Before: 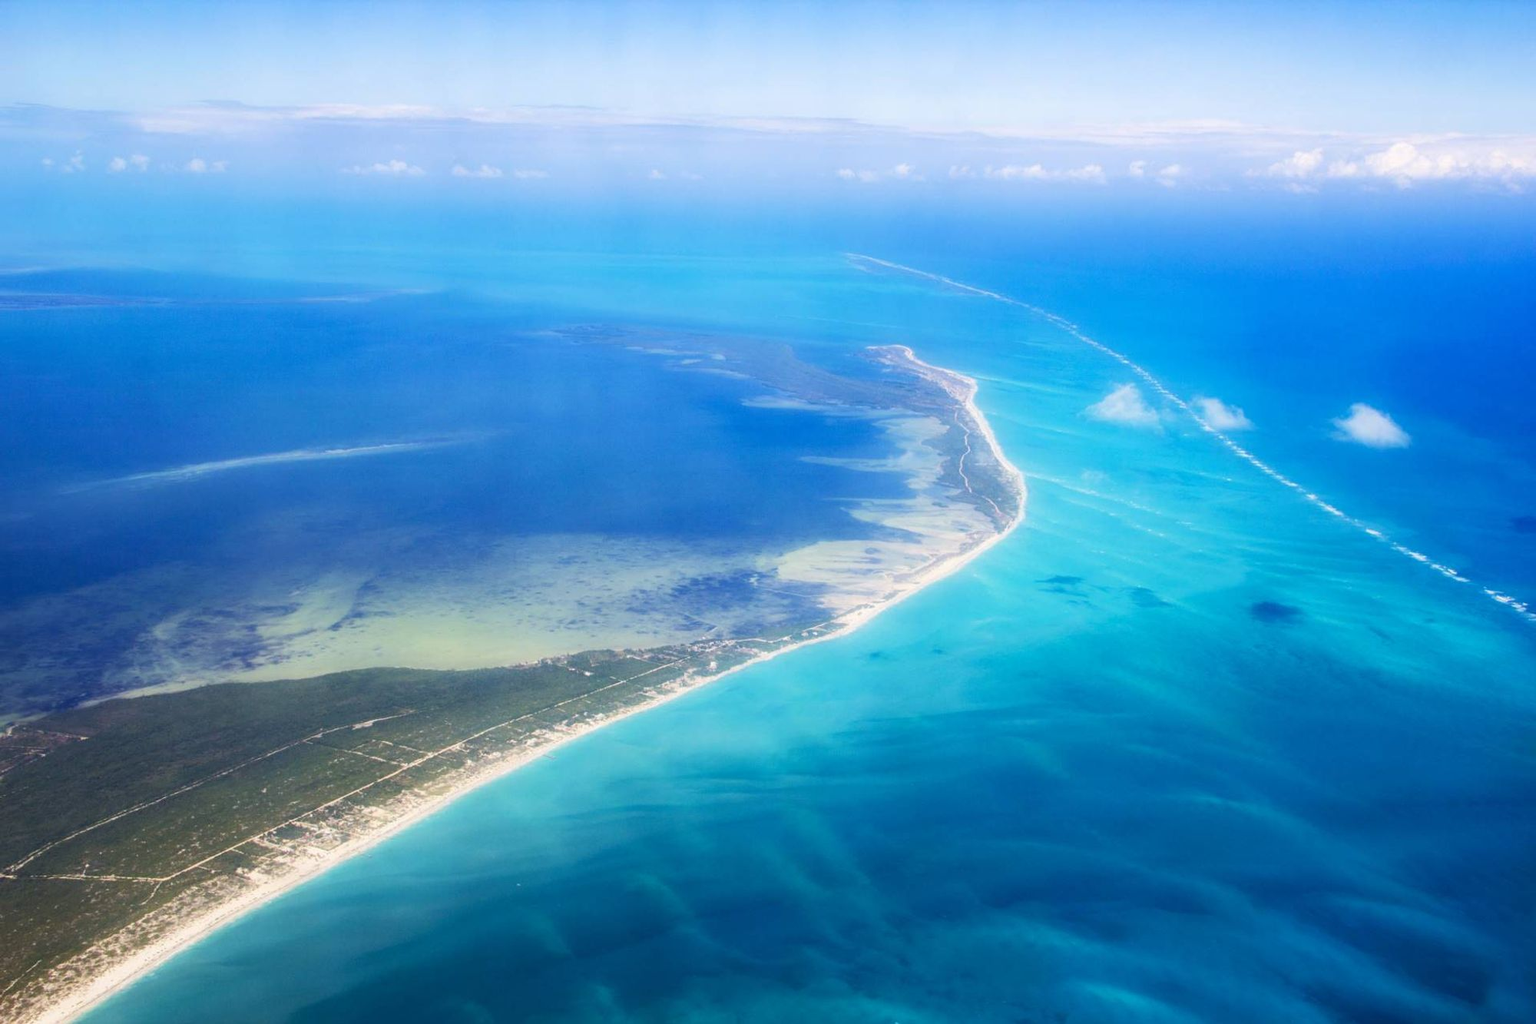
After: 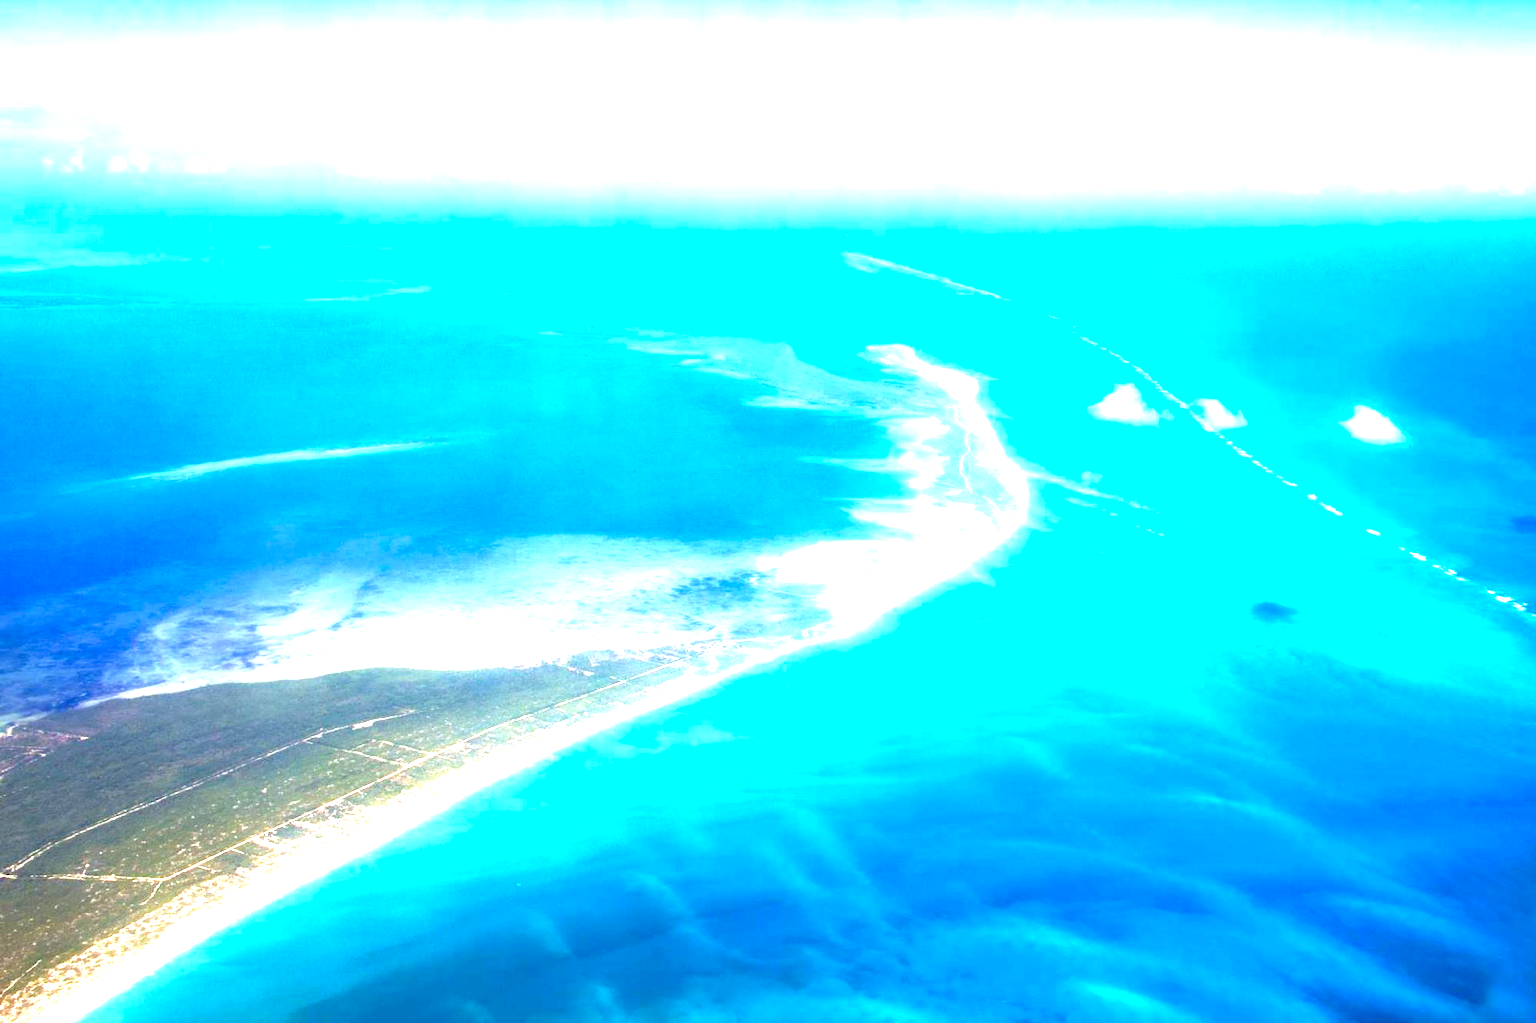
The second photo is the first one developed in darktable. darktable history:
color balance rgb: perceptual saturation grading › global saturation 30%
exposure: black level correction 0, exposure 1.9 EV, compensate highlight preservation false
